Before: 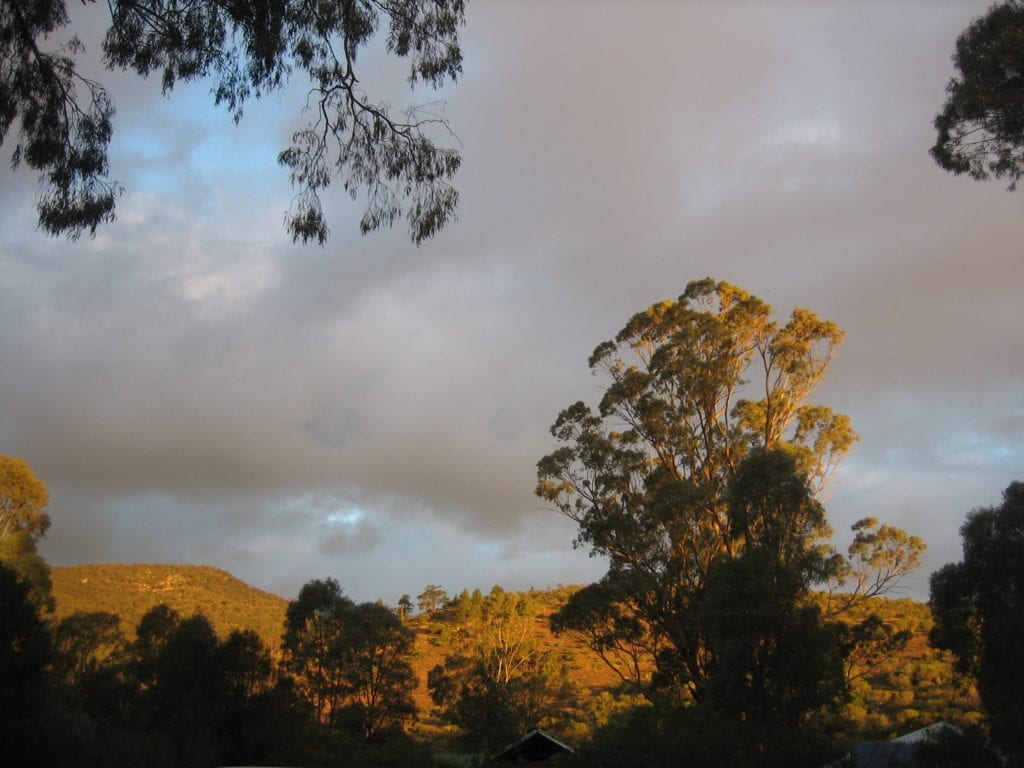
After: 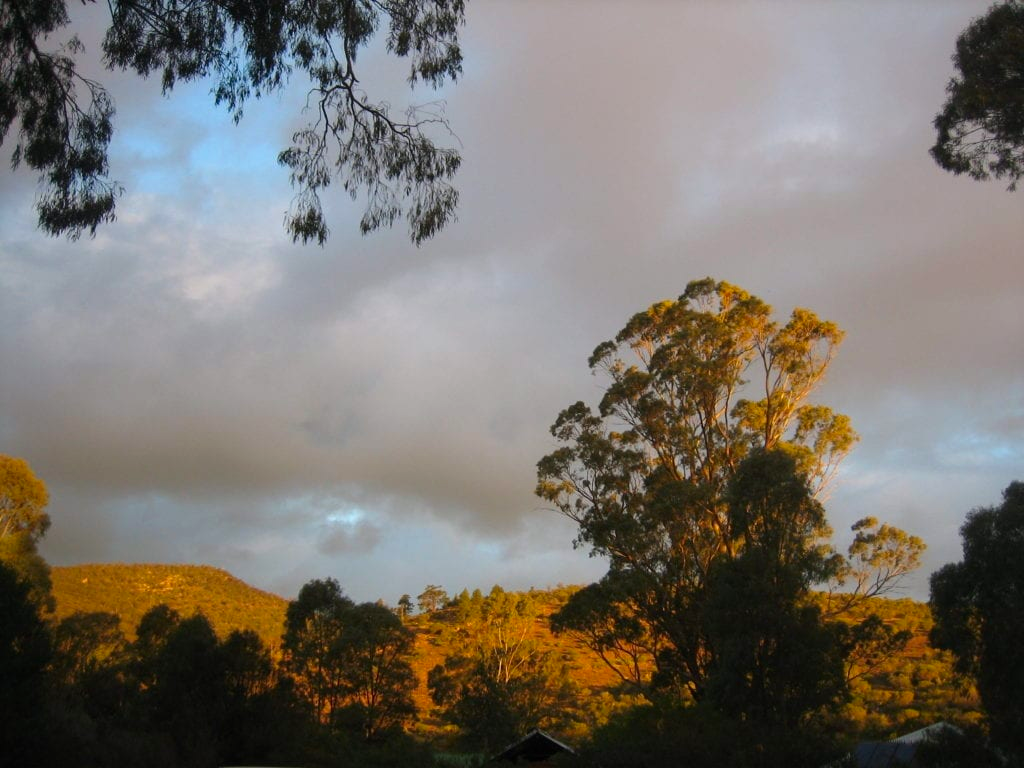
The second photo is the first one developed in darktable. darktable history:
exposure: compensate highlight preservation false
contrast brightness saturation: contrast 0.083, saturation 0.197
